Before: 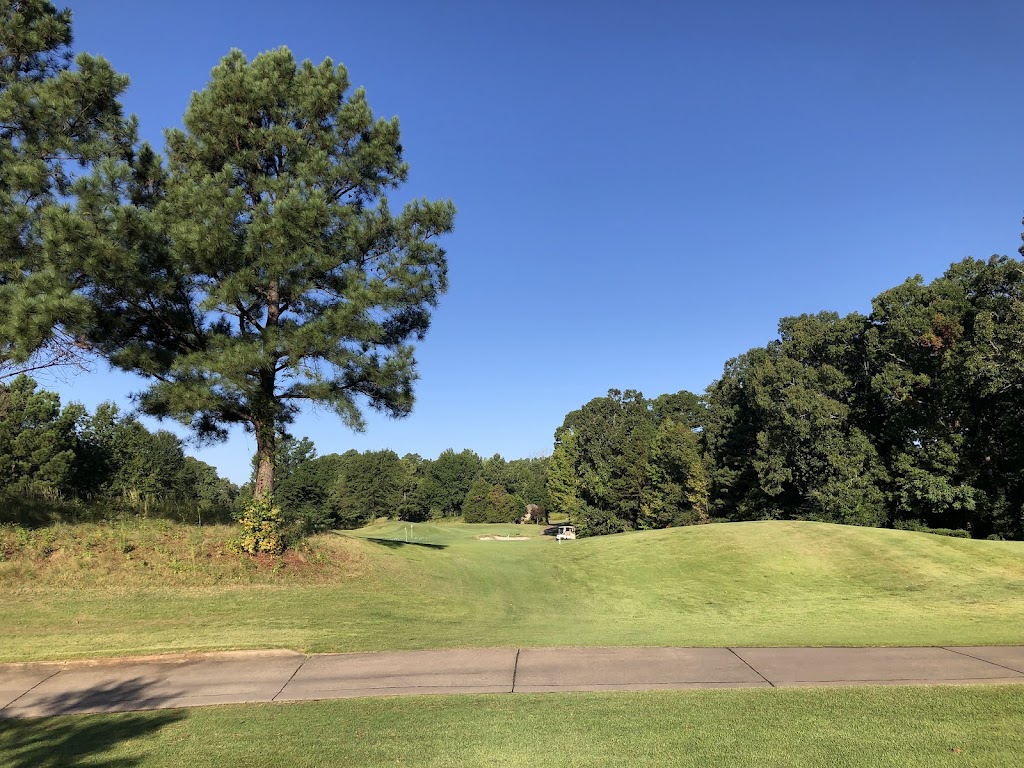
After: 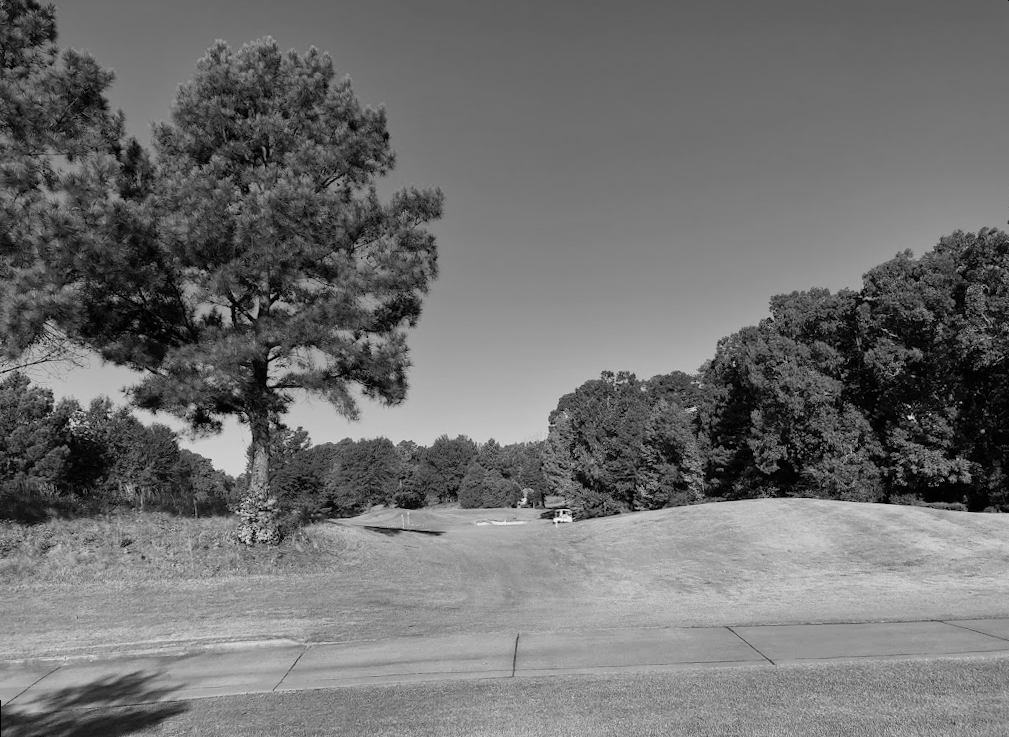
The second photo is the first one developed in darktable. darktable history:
monochrome: a 30.25, b 92.03
rotate and perspective: rotation -1.42°, crop left 0.016, crop right 0.984, crop top 0.035, crop bottom 0.965
white balance: red 0.967, blue 1.049
exposure: compensate highlight preservation false
